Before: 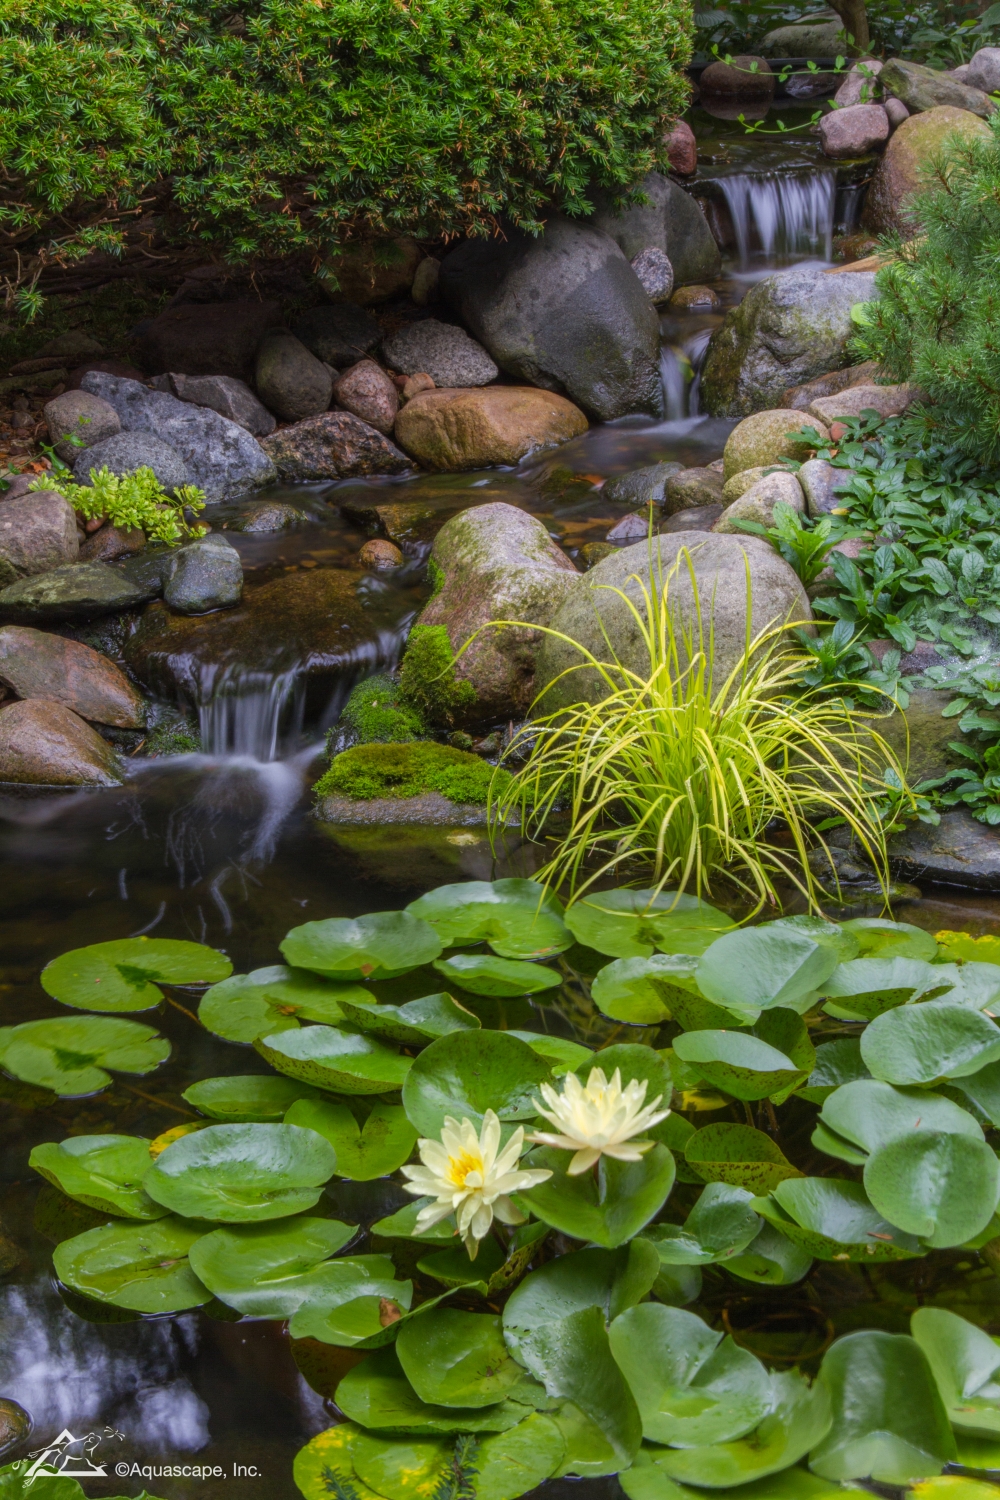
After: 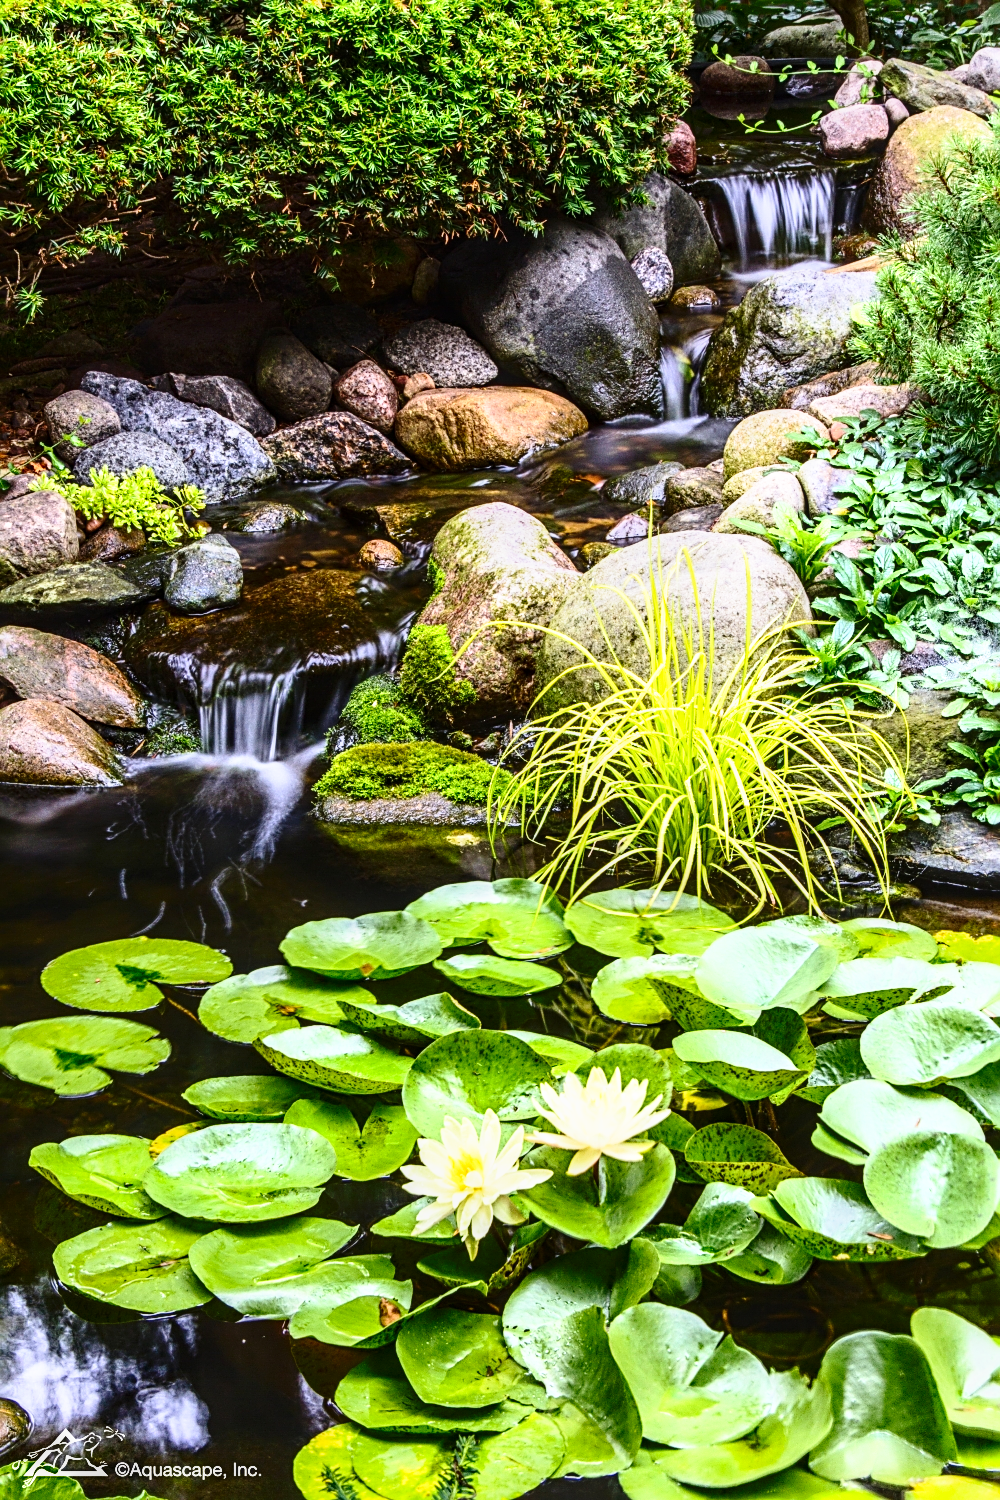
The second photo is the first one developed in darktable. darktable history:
local contrast: on, module defaults
tone equalizer: edges refinement/feathering 500, mask exposure compensation -1.57 EV, preserve details no
contrast brightness saturation: contrast 0.298
color zones: curves: ch0 [(0.25, 0.5) (0.463, 0.627) (0.484, 0.637) (0.75, 0.5)]
base curve: curves: ch0 [(0, 0) (0.026, 0.03) (0.109, 0.232) (0.351, 0.748) (0.669, 0.968) (1, 1)], preserve colors none
sharpen: radius 2.535, amount 0.617
